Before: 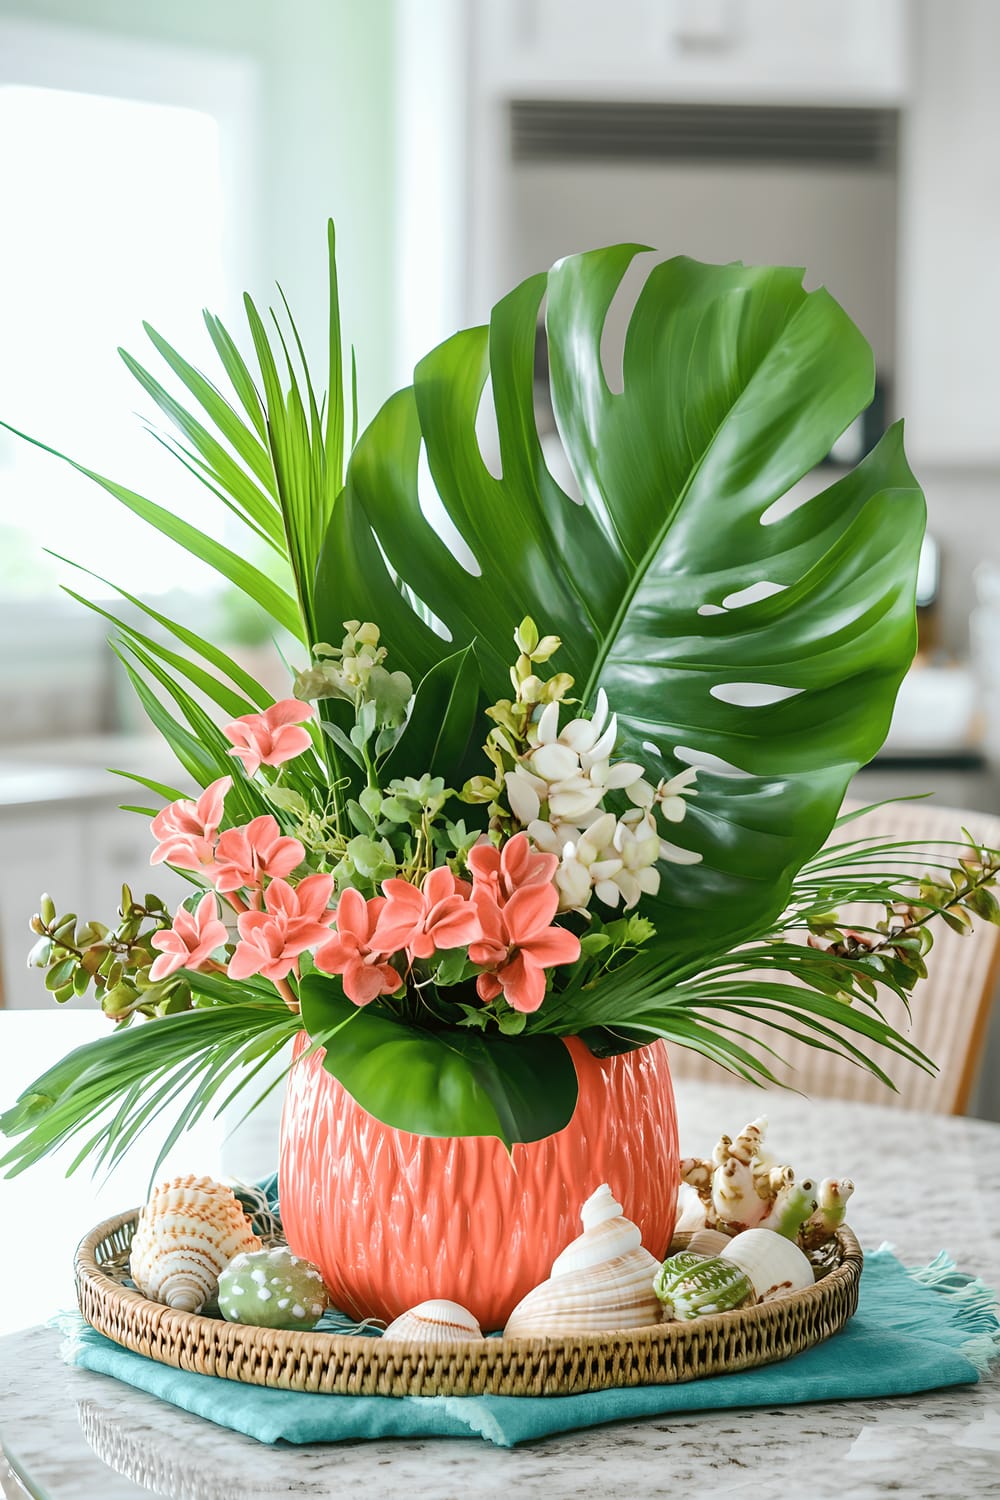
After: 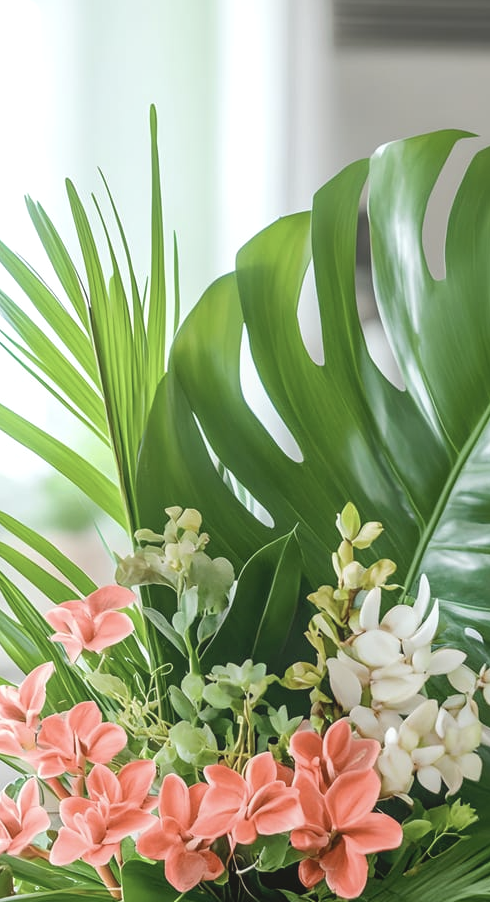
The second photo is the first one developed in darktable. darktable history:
exposure: black level correction 0.001, exposure 0.142 EV, compensate highlight preservation false
local contrast: highlights 45%, shadows 3%, detail 100%
crop: left 17.84%, top 7.655%, right 33.111%, bottom 32.198%
color correction: highlights b* 0.067, saturation 0.786
